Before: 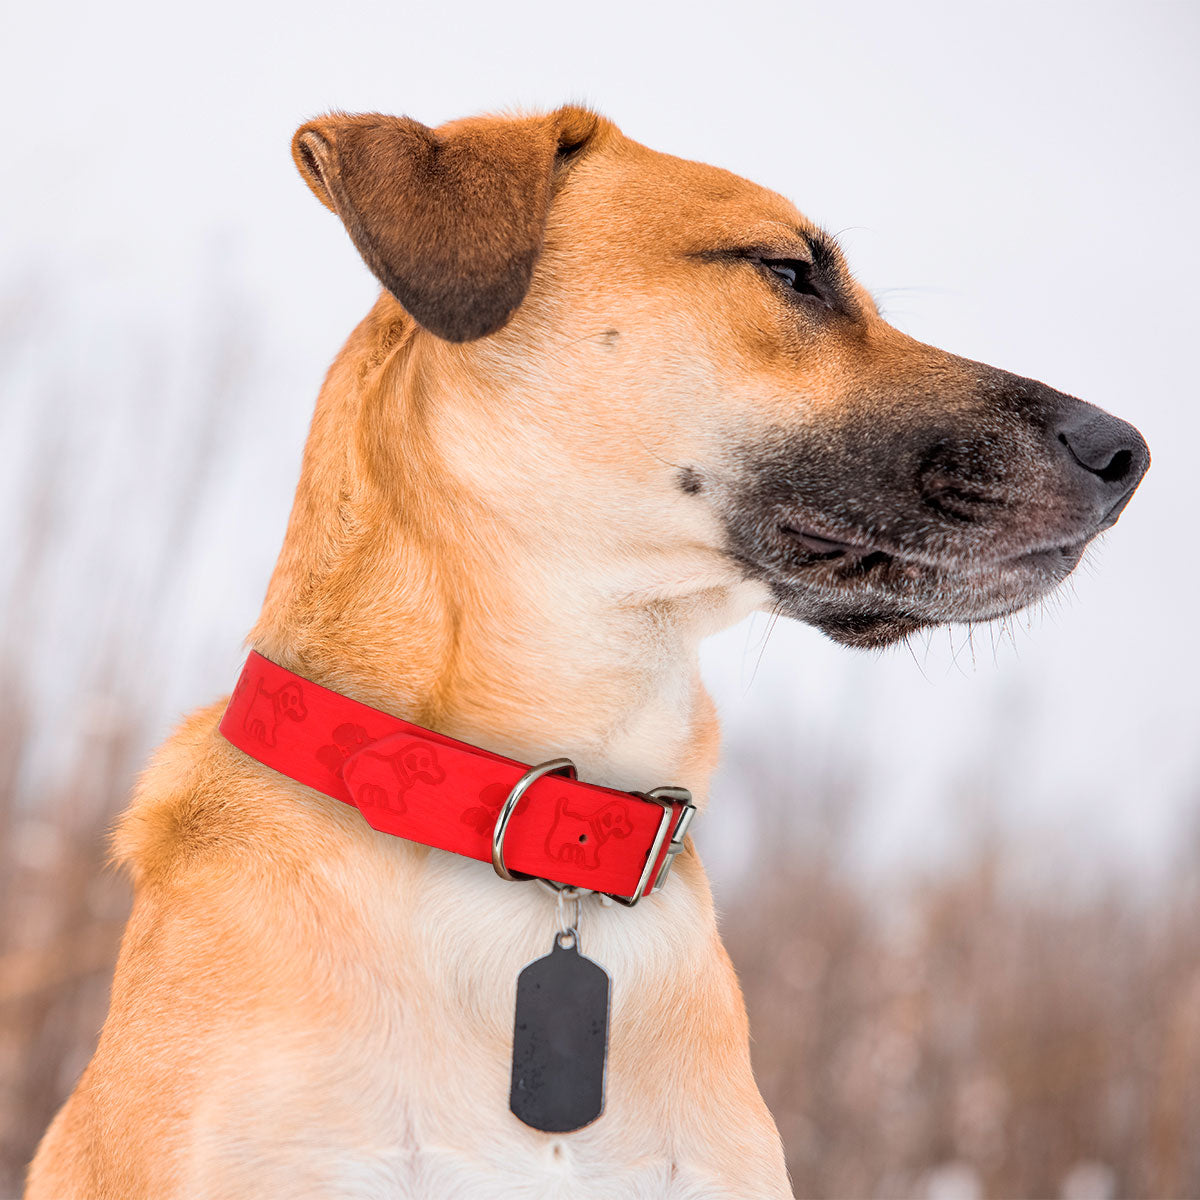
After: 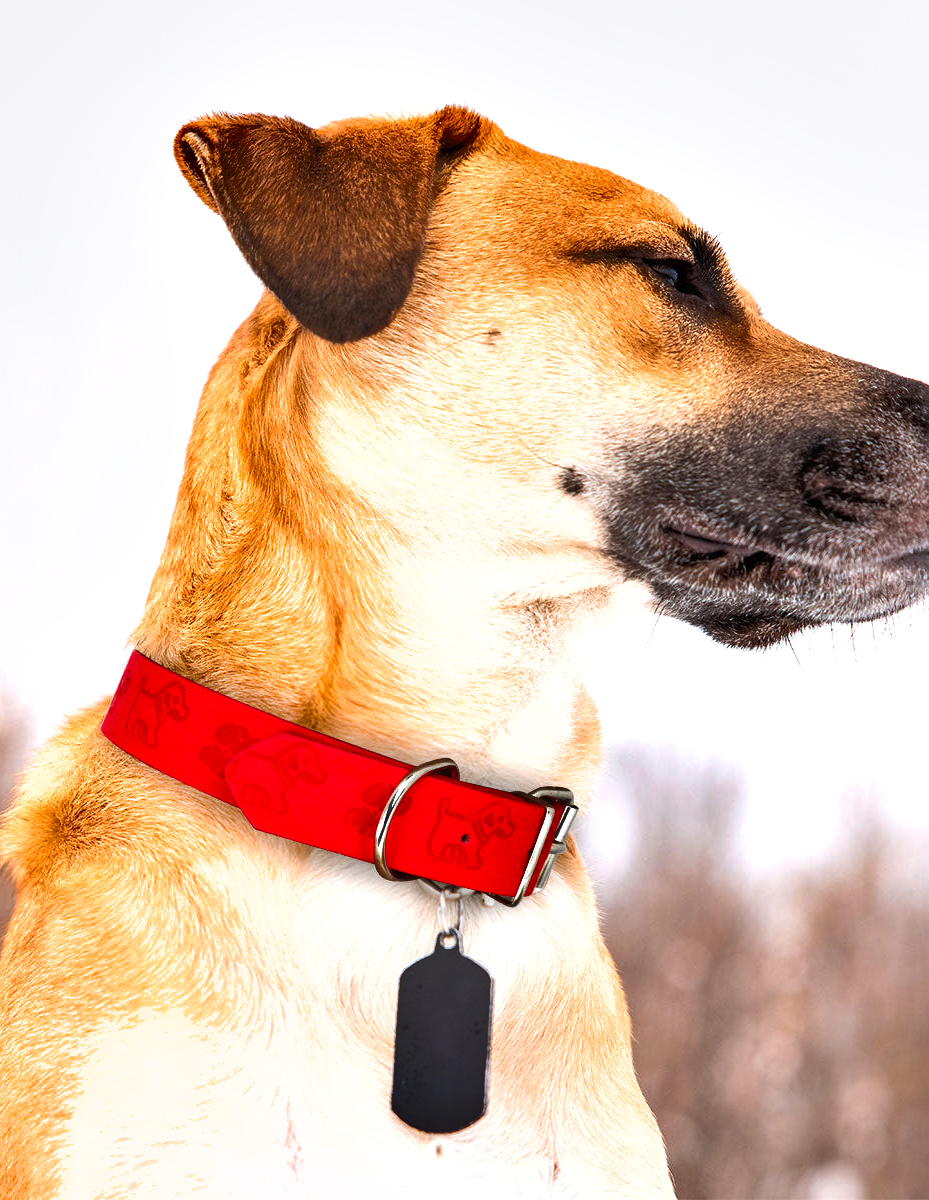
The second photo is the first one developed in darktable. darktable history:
exposure: black level correction 0, exposure 0.7 EV, compensate exposure bias true, compensate highlight preservation false
crop: left 9.88%, right 12.664%
shadows and highlights: shadows 43.71, white point adjustment -1.46, soften with gaussian
